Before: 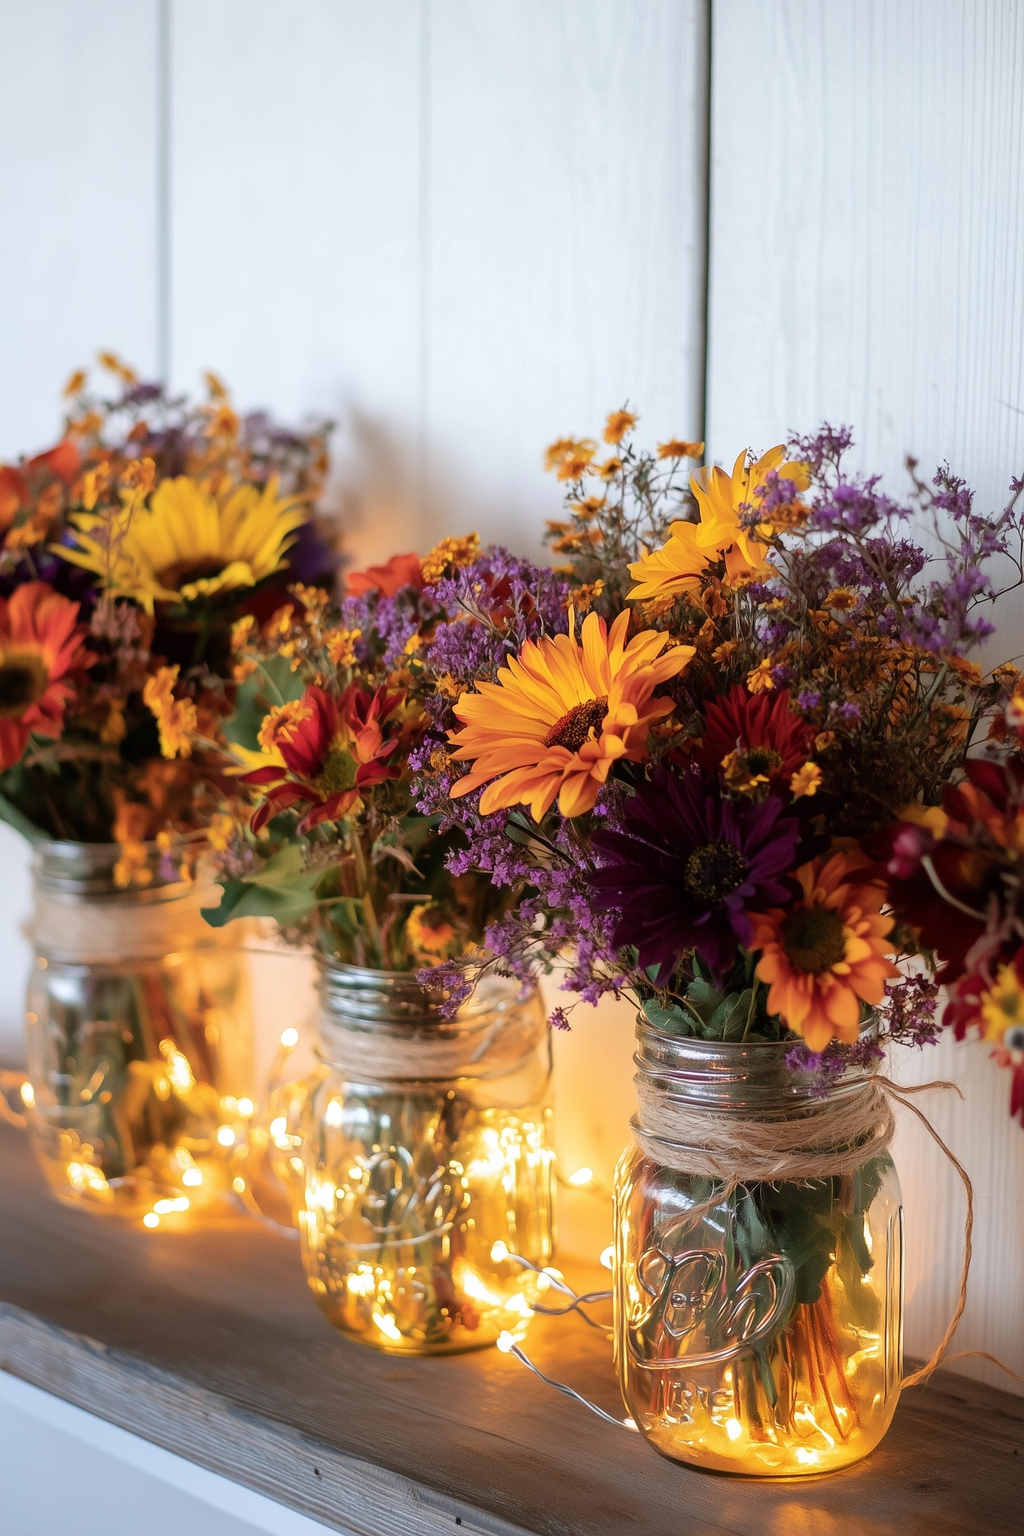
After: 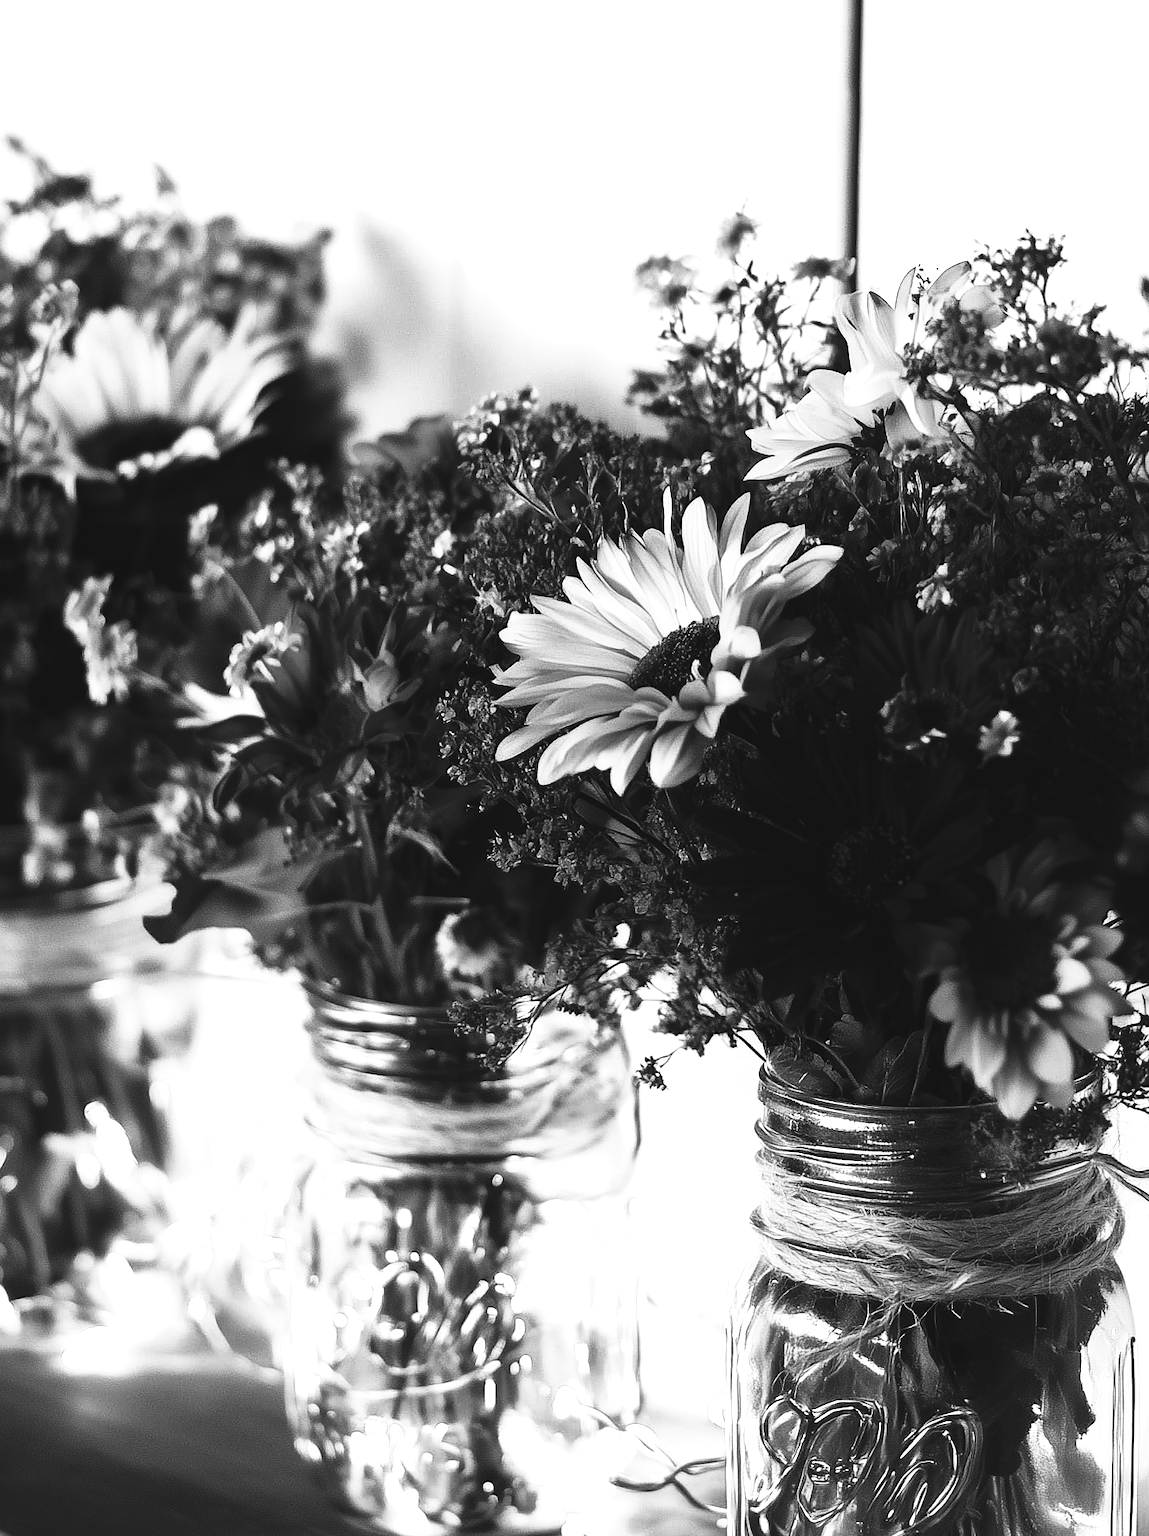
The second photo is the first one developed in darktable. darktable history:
tone curve: curves: ch0 [(0, 0.058) (0.198, 0.188) (0.512, 0.582) (0.625, 0.754) (0.81, 0.934) (1, 1)], color space Lab, linked channels, preserve colors none
rgb curve: curves: ch0 [(0, 0) (0.053, 0.068) (0.122, 0.128) (1, 1)]
exposure: black level correction 0, exposure 0.9 EV, compensate highlight preservation false
contrast brightness saturation: contrast -0.03, brightness -0.59, saturation -1
white balance: emerald 1
color balance rgb: shadows lift › chroma 9.92%, shadows lift › hue 45.12°, power › luminance 3.26%, power › hue 231.93°, global offset › luminance 0.4%, global offset › chroma 0.21%, global offset › hue 255.02°
color zones: curves: ch1 [(0, 0.638) (0.193, 0.442) (0.286, 0.15) (0.429, 0.14) (0.571, 0.142) (0.714, 0.154) (0.857, 0.175) (1, 0.638)]
crop: left 9.712%, top 16.928%, right 10.845%, bottom 12.332%
